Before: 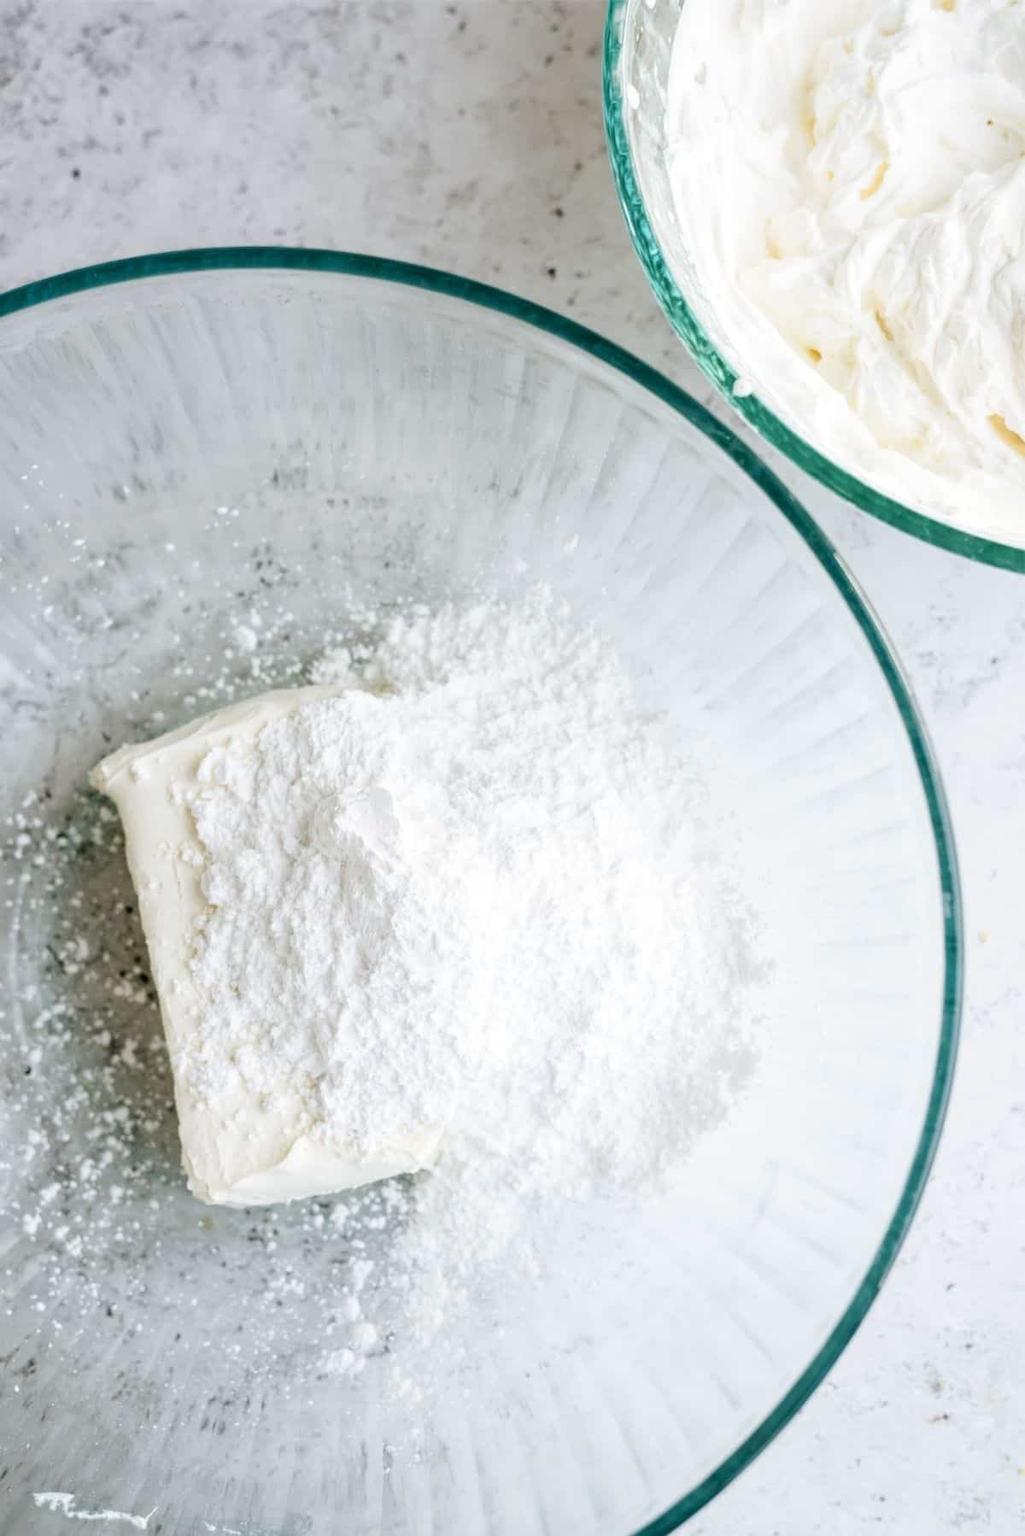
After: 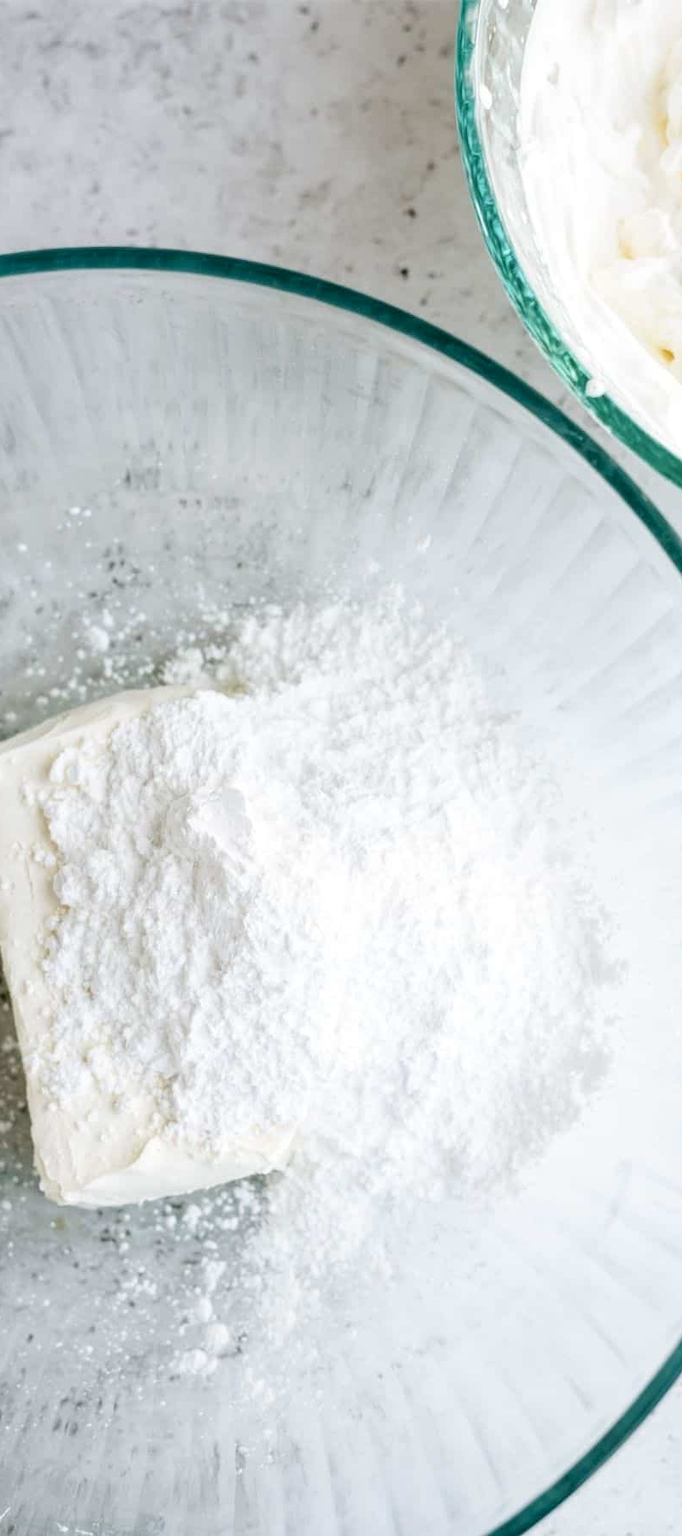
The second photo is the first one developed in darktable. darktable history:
crop and rotate: left 14.436%, right 18.898%
exposure: black level correction 0.001, exposure 0.014 EV, compensate highlight preservation false
